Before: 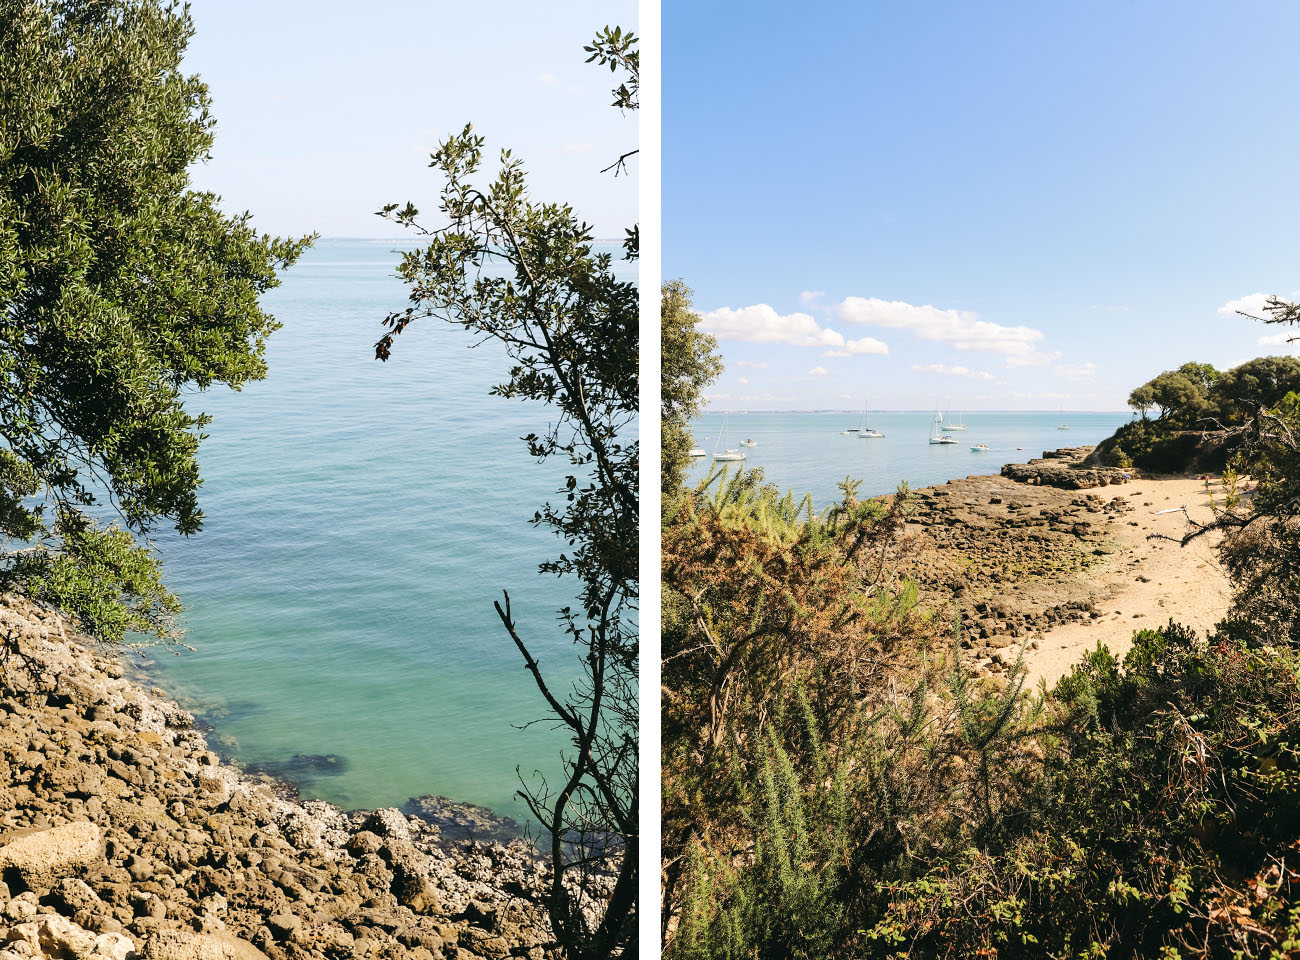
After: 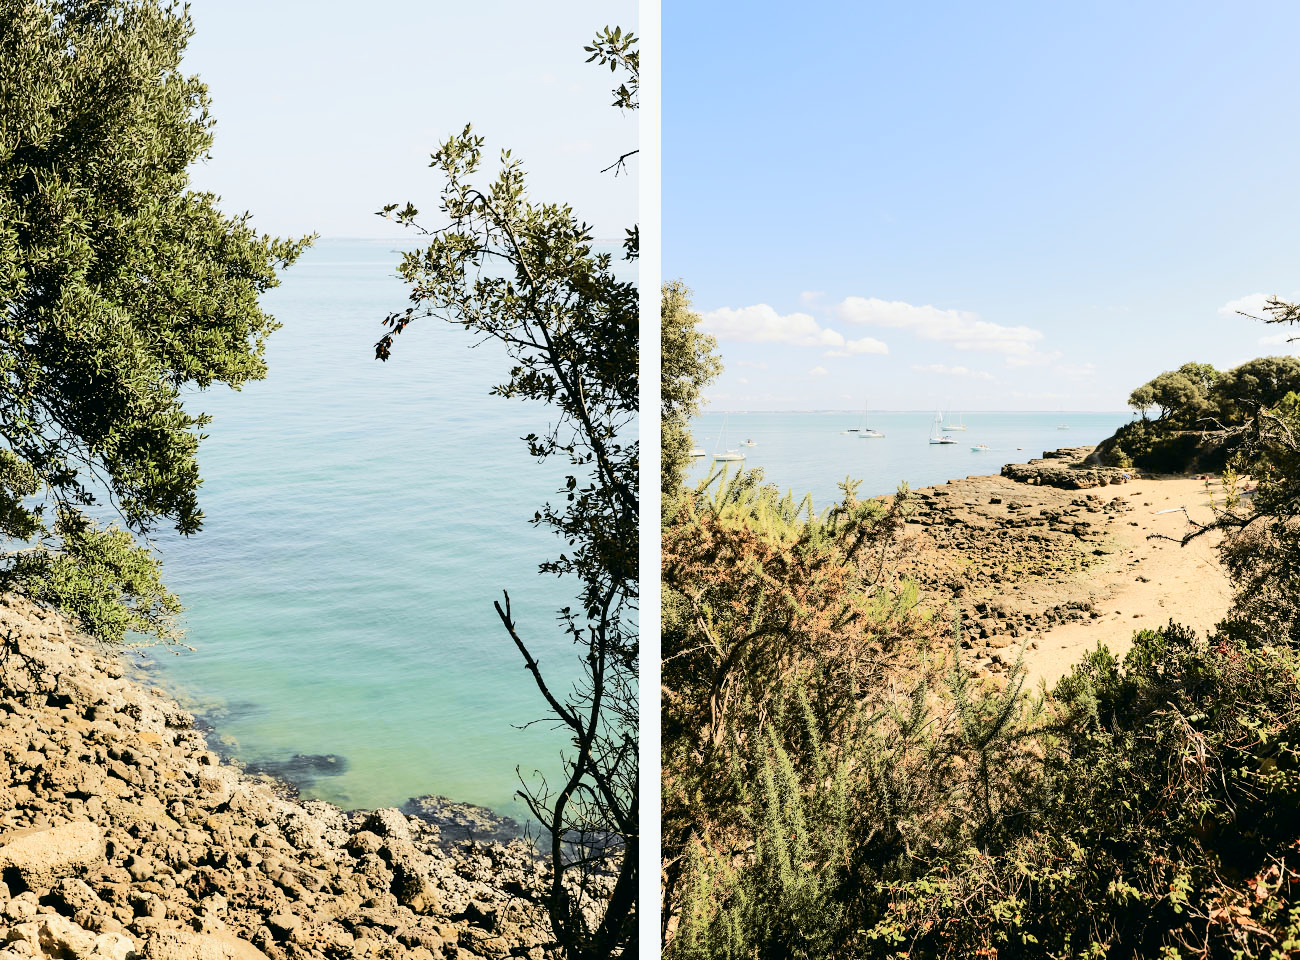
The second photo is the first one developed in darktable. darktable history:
tone curve: curves: ch0 [(0, 0) (0.037, 0.011) (0.135, 0.093) (0.266, 0.281) (0.461, 0.555) (0.581, 0.716) (0.675, 0.793) (0.767, 0.849) (0.91, 0.924) (1, 0.979)]; ch1 [(0, 0) (0.292, 0.278) (0.419, 0.423) (0.493, 0.492) (0.506, 0.5) (0.534, 0.529) (0.562, 0.562) (0.641, 0.663) (0.754, 0.76) (1, 1)]; ch2 [(0, 0) (0.294, 0.3) (0.361, 0.372) (0.429, 0.445) (0.478, 0.486) (0.502, 0.498) (0.518, 0.522) (0.531, 0.549) (0.561, 0.579) (0.64, 0.645) (0.7, 0.7) (0.861, 0.808) (1, 0.951)], color space Lab, independent channels, preserve colors none
